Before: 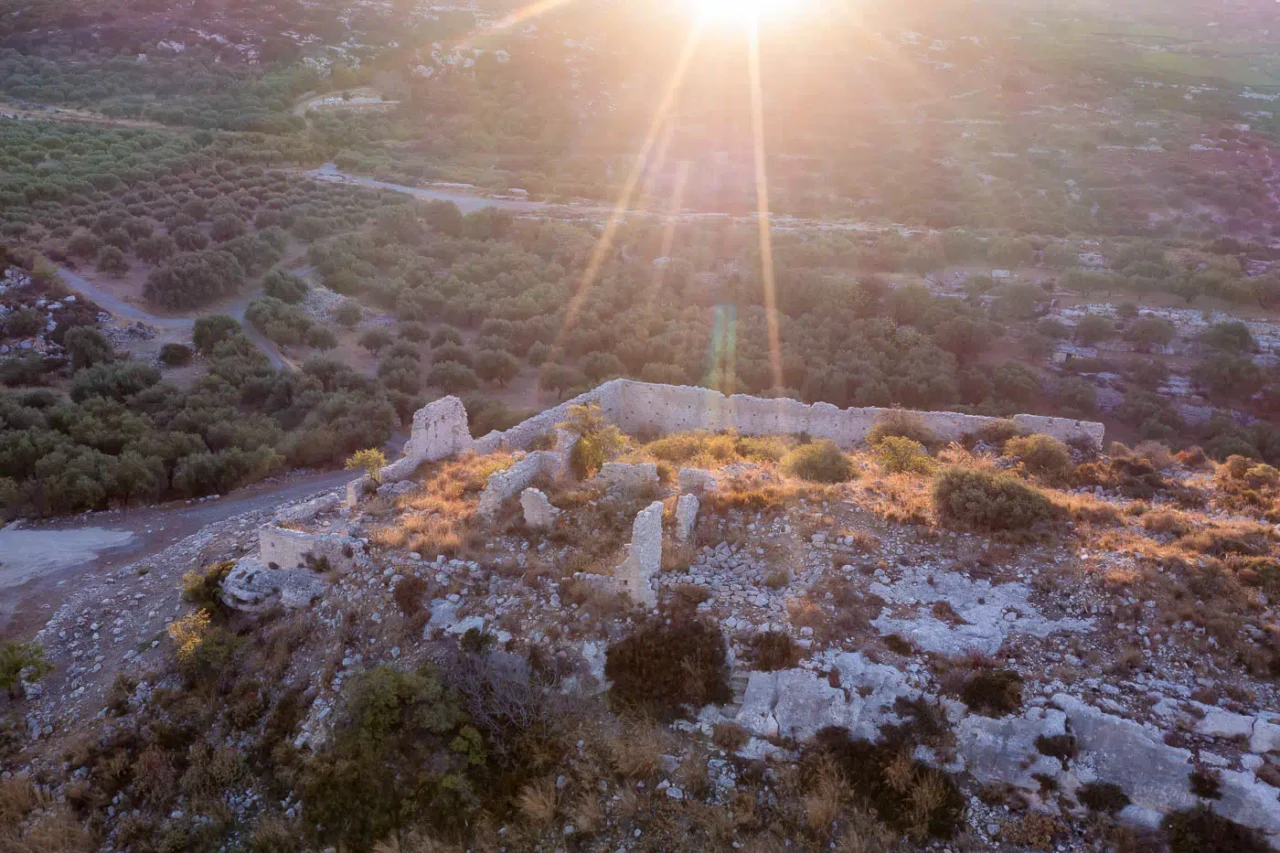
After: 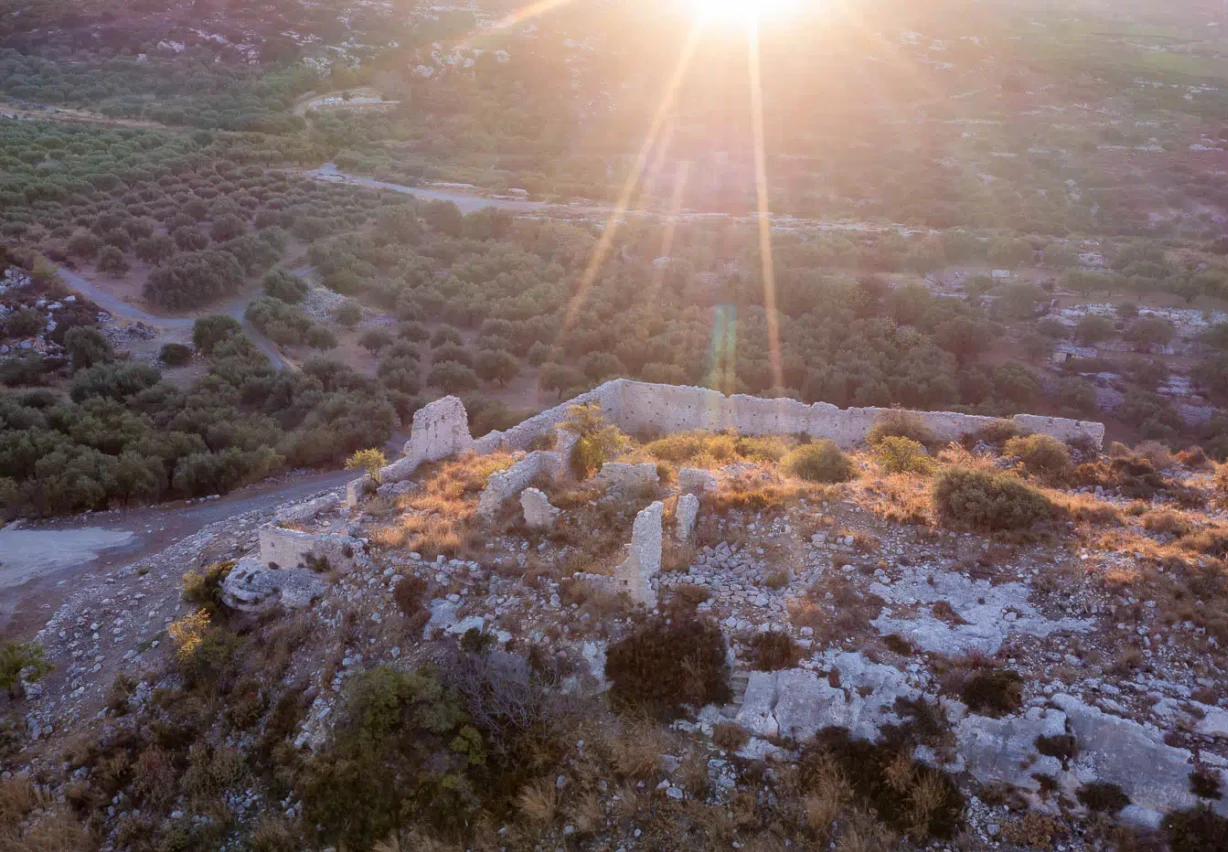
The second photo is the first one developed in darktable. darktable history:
crop: right 4.024%, bottom 0.039%
